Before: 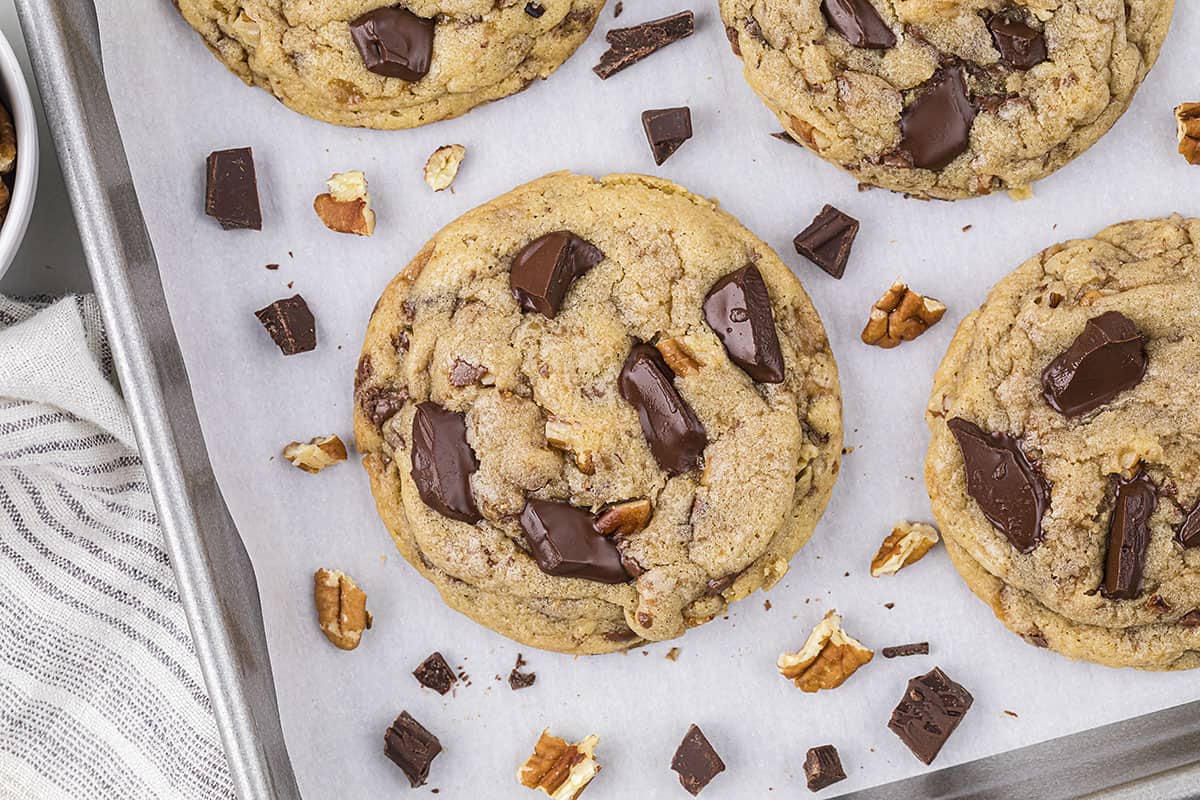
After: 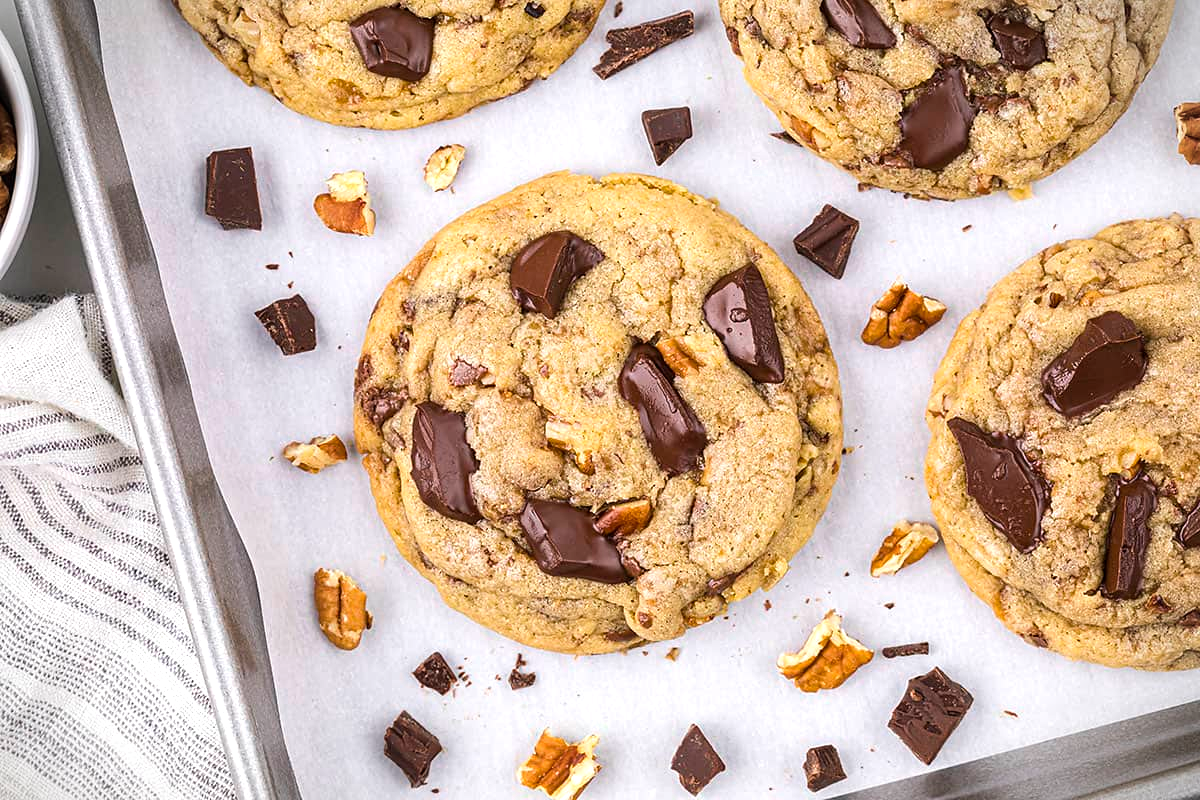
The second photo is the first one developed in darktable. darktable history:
vignetting: fall-off start 99.46%, width/height ratio 1.309
color balance rgb: shadows lift › chroma 0.804%, shadows lift › hue 110.64°, perceptual saturation grading › global saturation 0.97%, perceptual brilliance grading › highlights 10.272%, perceptual brilliance grading › mid-tones 5.527%, global vibrance 20%
